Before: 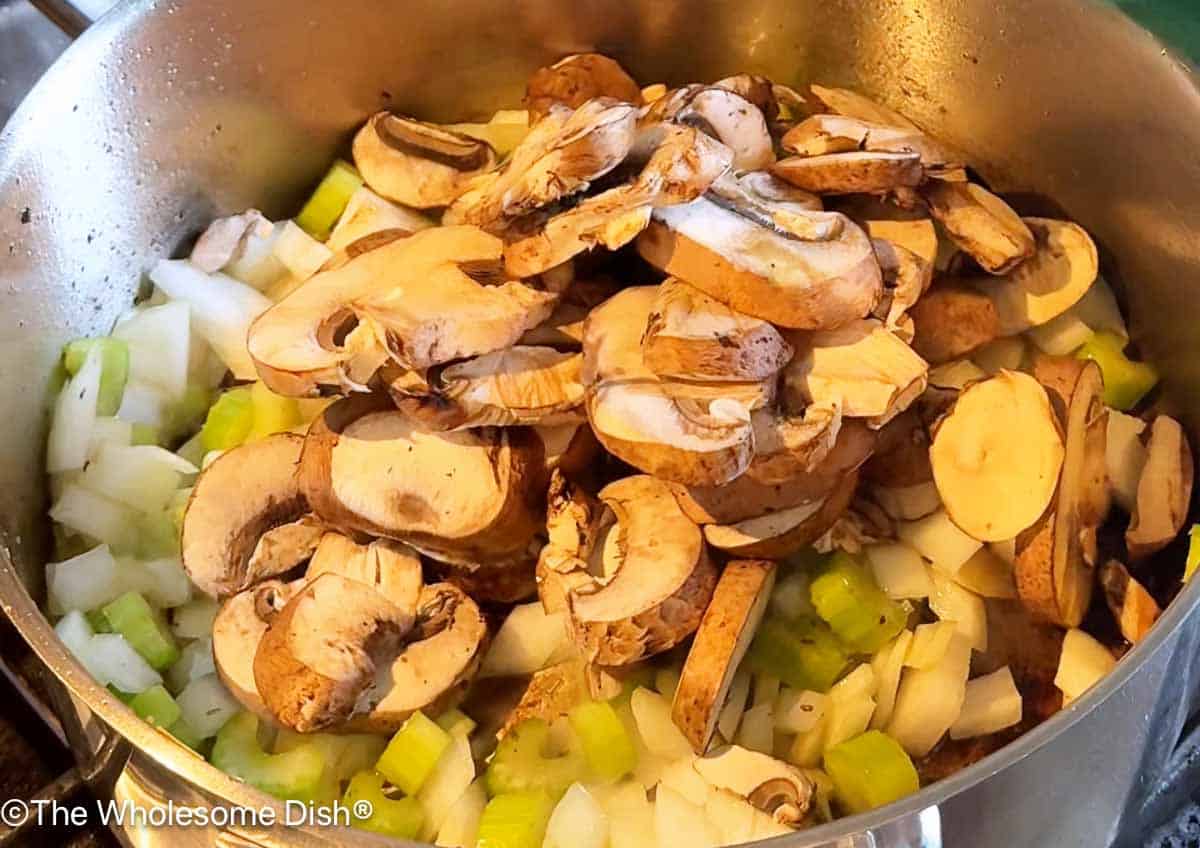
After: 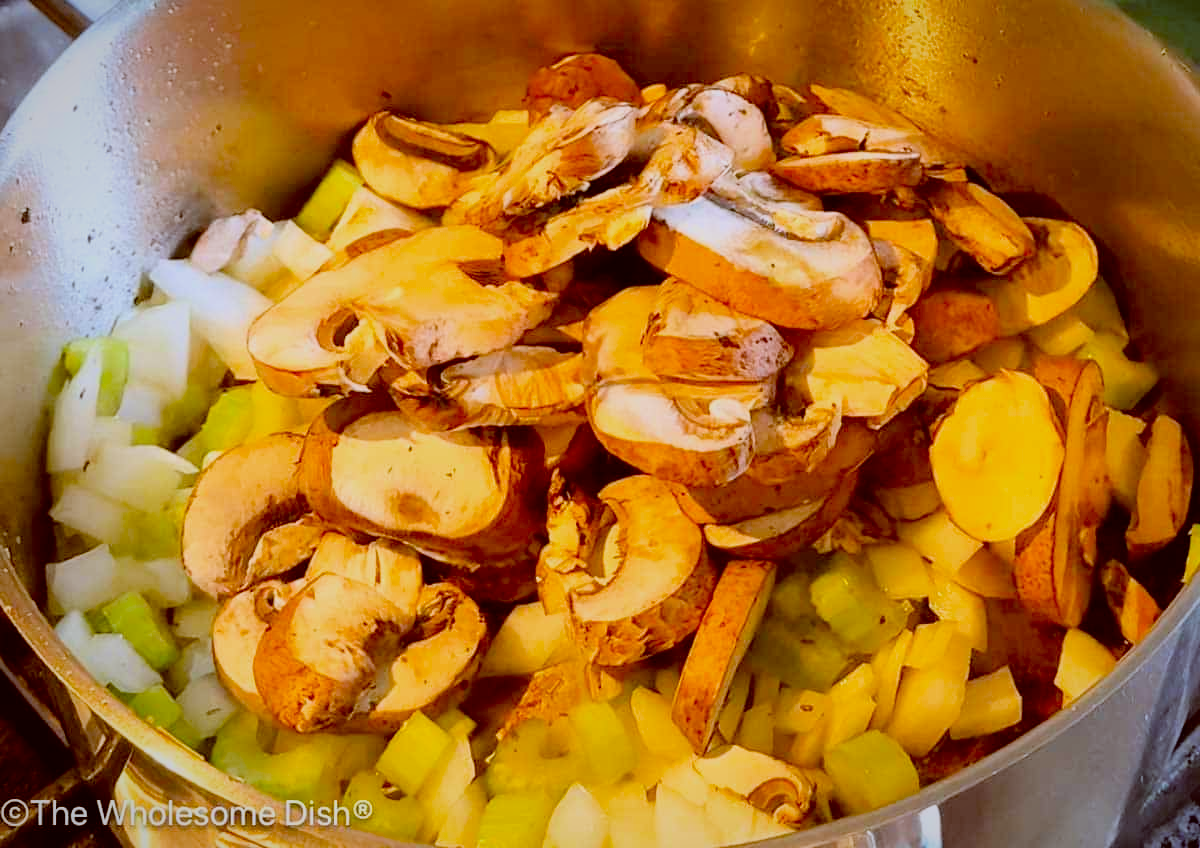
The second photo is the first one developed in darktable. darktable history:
color balance: lift [1, 1.011, 0.999, 0.989], gamma [1.109, 1.045, 1.039, 0.955], gain [0.917, 0.936, 0.952, 1.064], contrast 2.32%, contrast fulcrum 19%, output saturation 101%
vignetting: fall-off start 80.87%, fall-off radius 61.59%, brightness -0.384, saturation 0.007, center (0, 0.007), automatic ratio true, width/height ratio 1.418
filmic rgb: black relative exposure -7.75 EV, white relative exposure 4.4 EV, threshold 3 EV, target black luminance 0%, hardness 3.76, latitude 50.51%, contrast 1.074, highlights saturation mix 10%, shadows ↔ highlights balance -0.22%, color science v4 (2020), enable highlight reconstruction true
